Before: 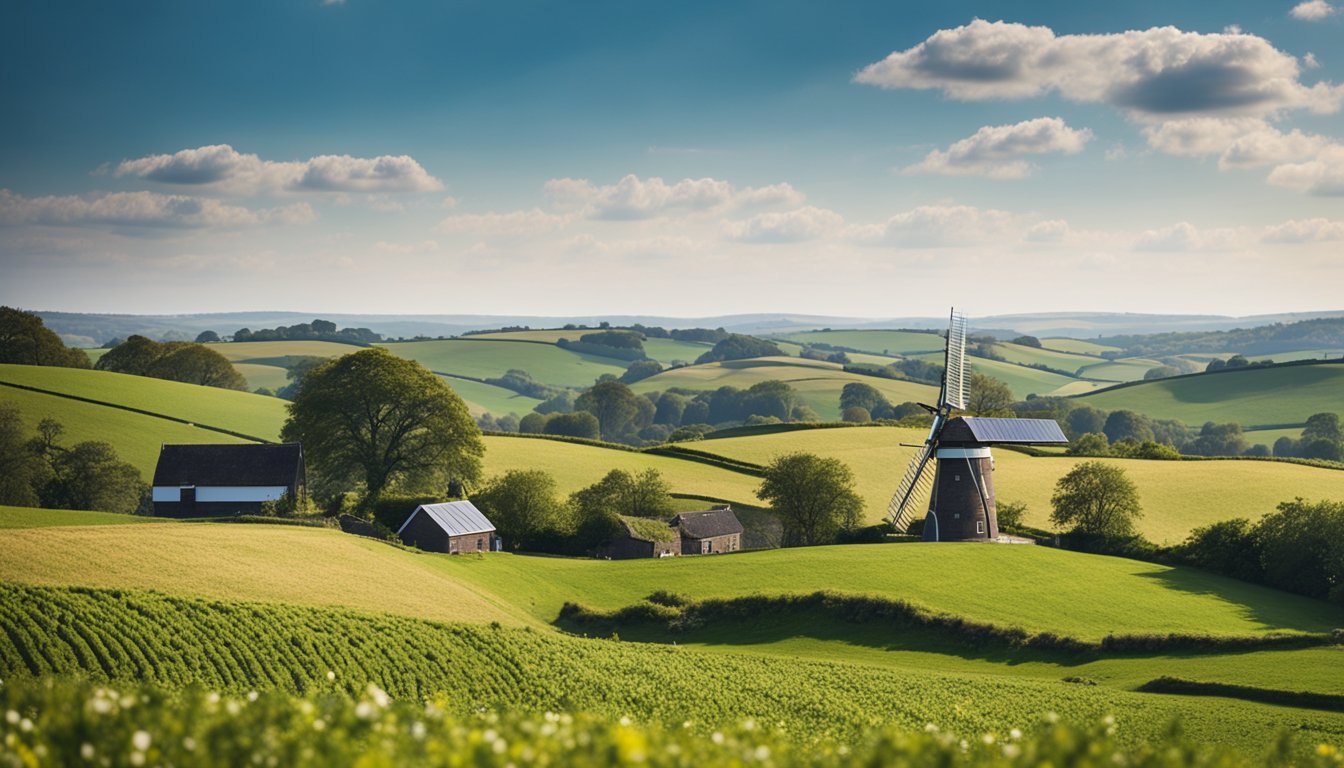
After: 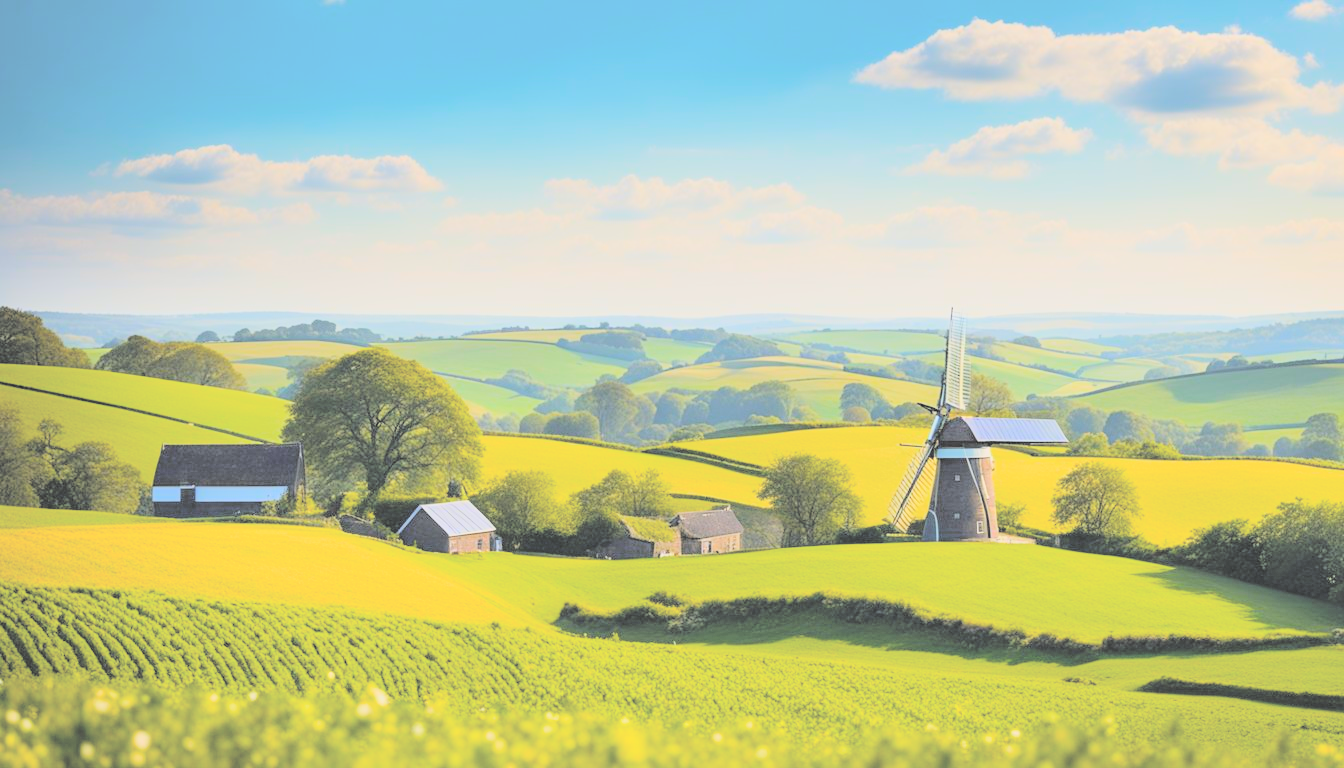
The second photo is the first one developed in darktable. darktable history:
color balance rgb: linear chroma grading › global chroma 15%, perceptual saturation grading › global saturation 30%
filmic rgb: black relative exposure -7.65 EV, white relative exposure 4.56 EV, hardness 3.61, color science v6 (2022)
contrast brightness saturation: brightness 1
